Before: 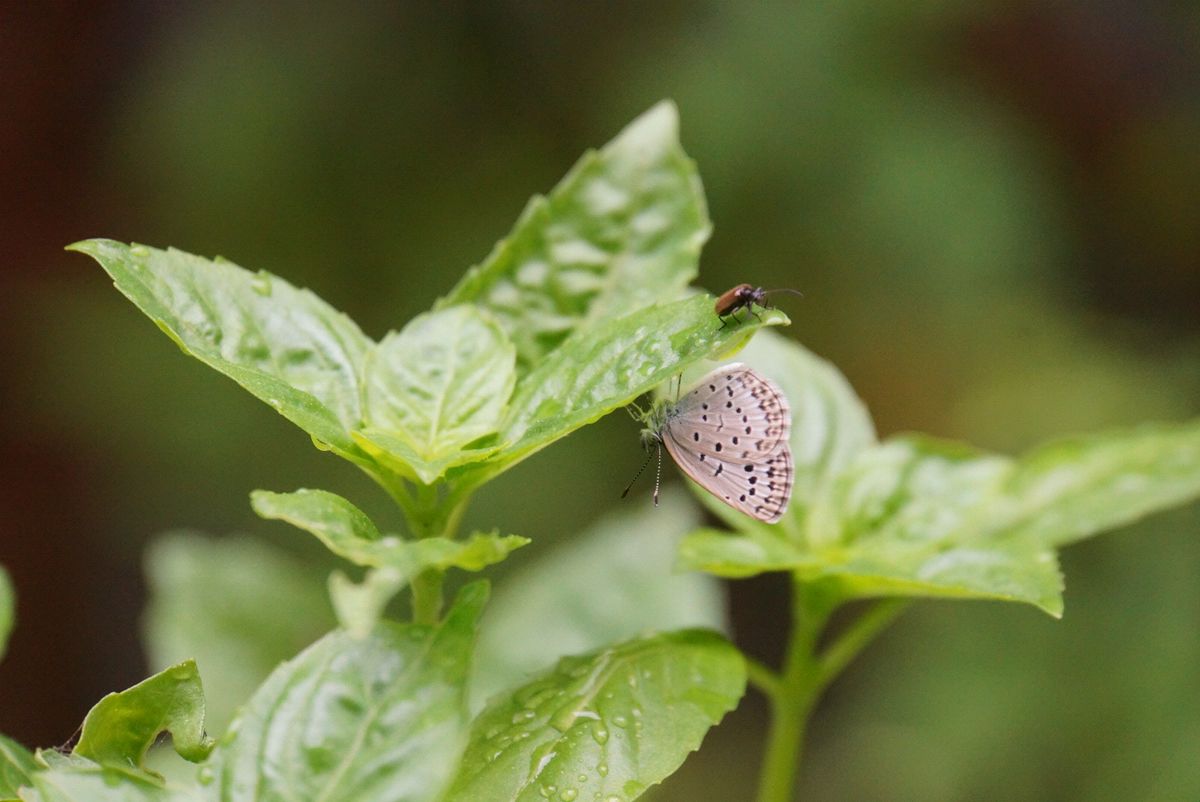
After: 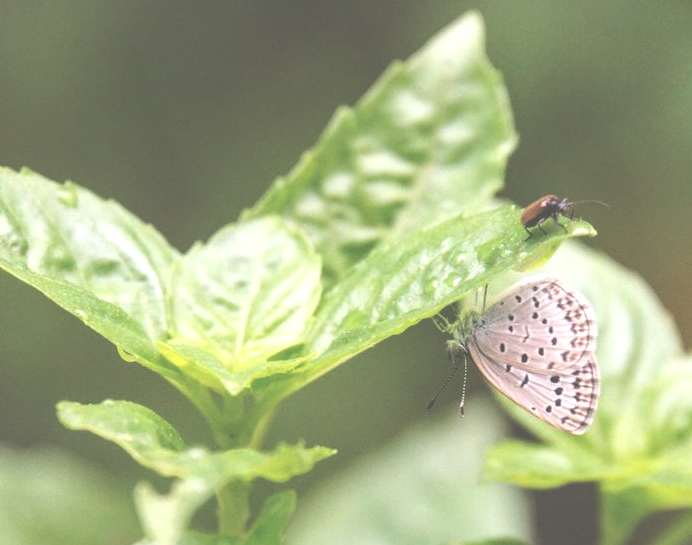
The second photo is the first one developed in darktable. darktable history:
tone equalizer: edges refinement/feathering 500, mask exposure compensation -1.57 EV, preserve details no
local contrast: on, module defaults
exposure: black level correction -0.072, exposure 0.502 EV, compensate highlight preservation false
crop: left 16.179%, top 11.216%, right 26.077%, bottom 20.824%
